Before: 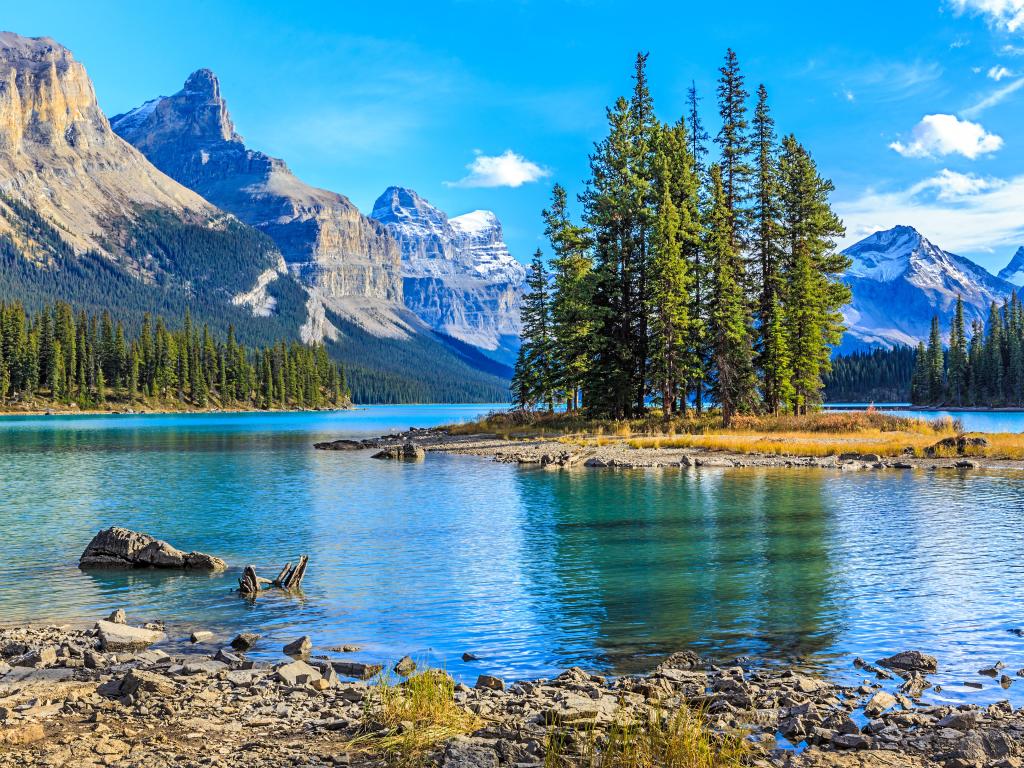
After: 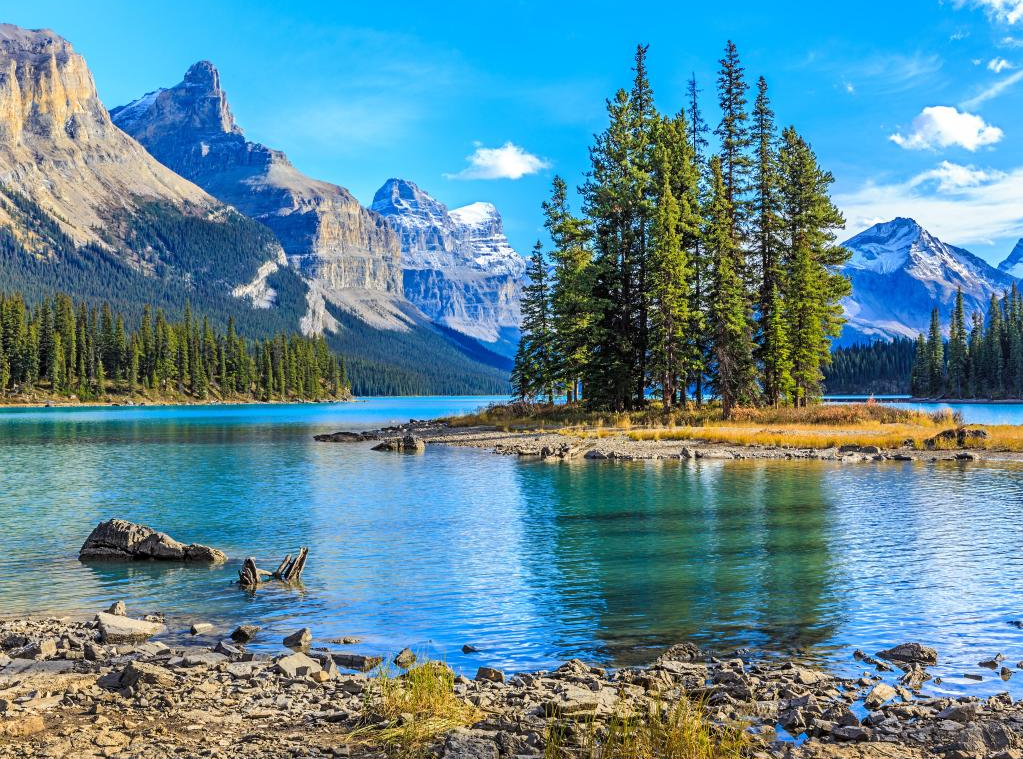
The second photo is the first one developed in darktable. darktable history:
crop: top 1.137%, right 0.014%
